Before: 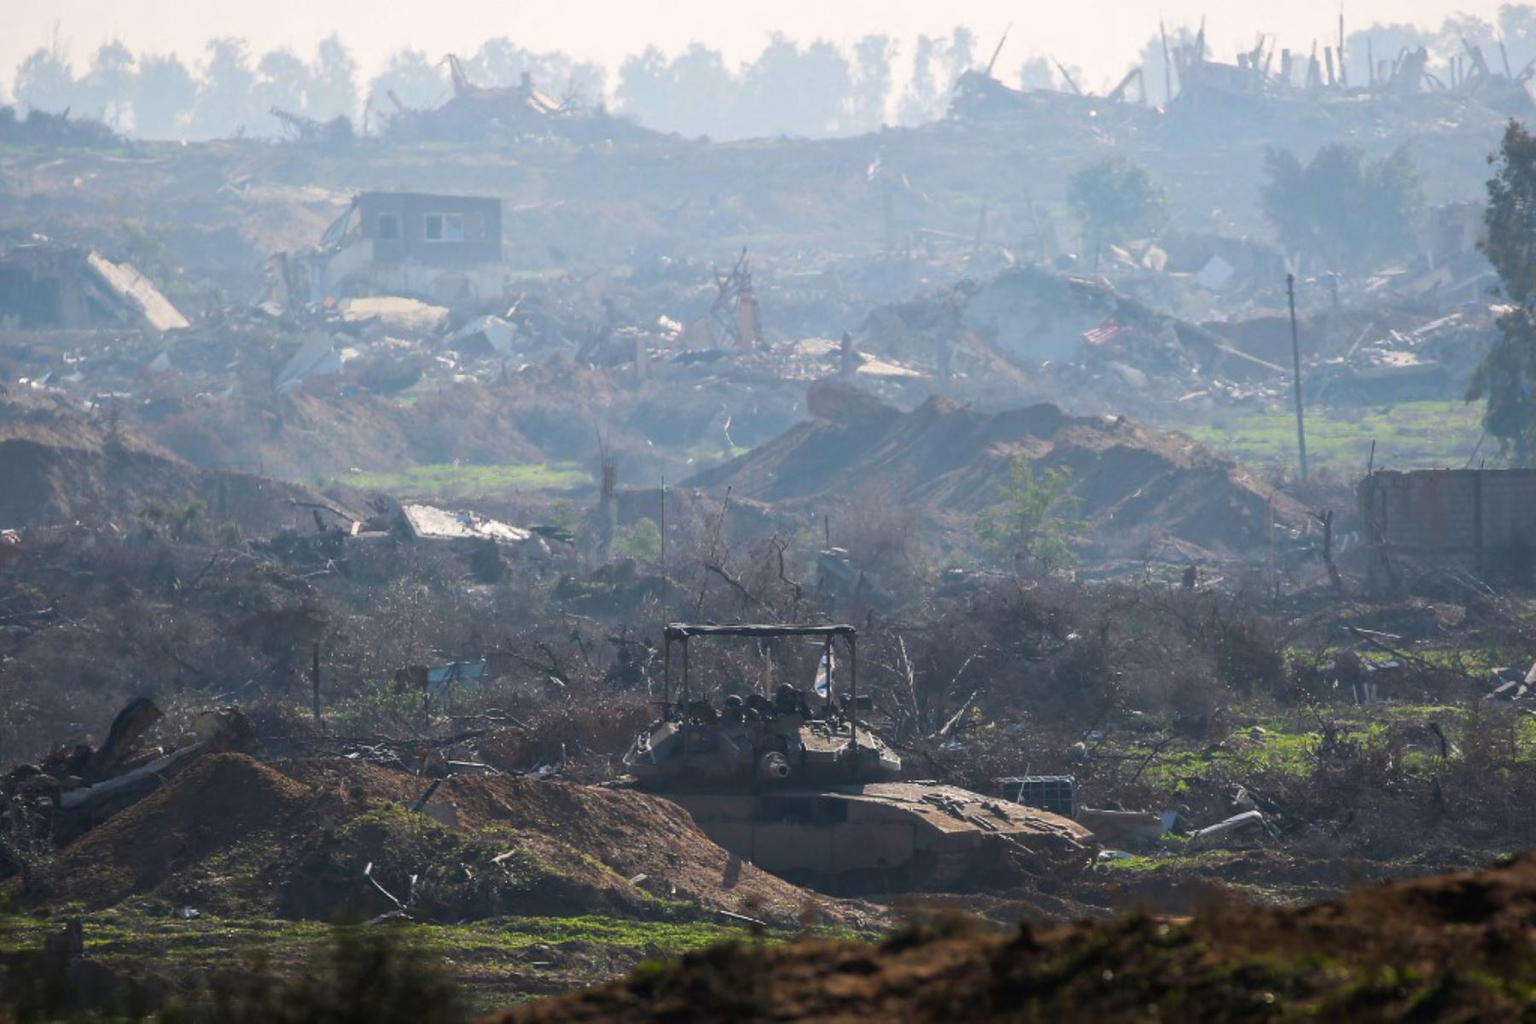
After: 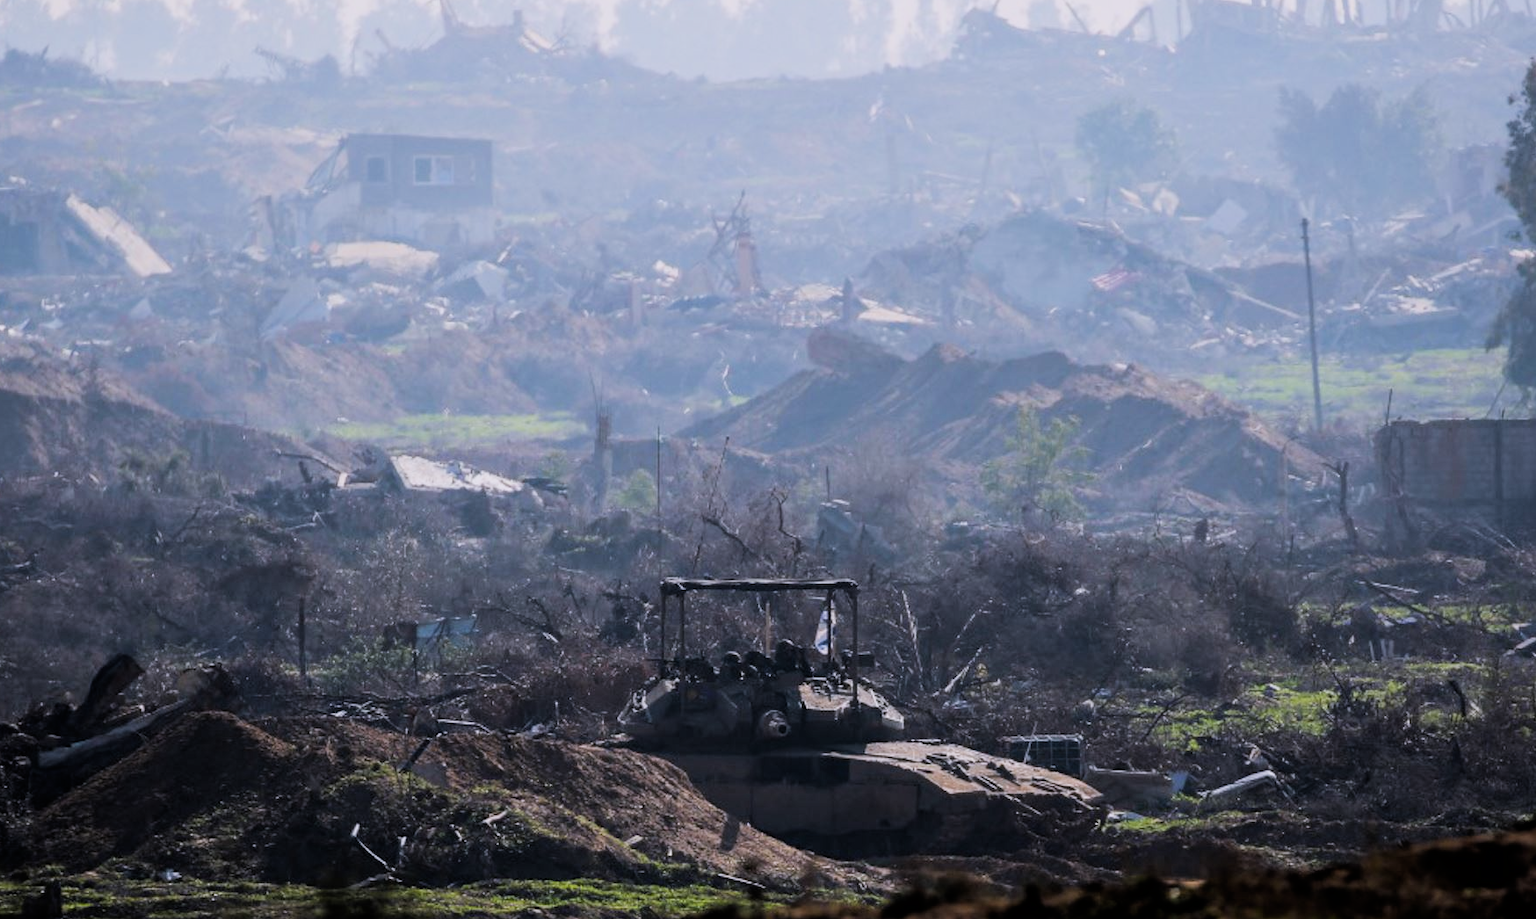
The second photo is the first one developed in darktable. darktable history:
white balance: red 1.004, blue 1.096
crop: left 1.507%, top 6.147%, right 1.379%, bottom 6.637%
filmic rgb: black relative exposure -5 EV, hardness 2.88, contrast 1.3, highlights saturation mix -30%
